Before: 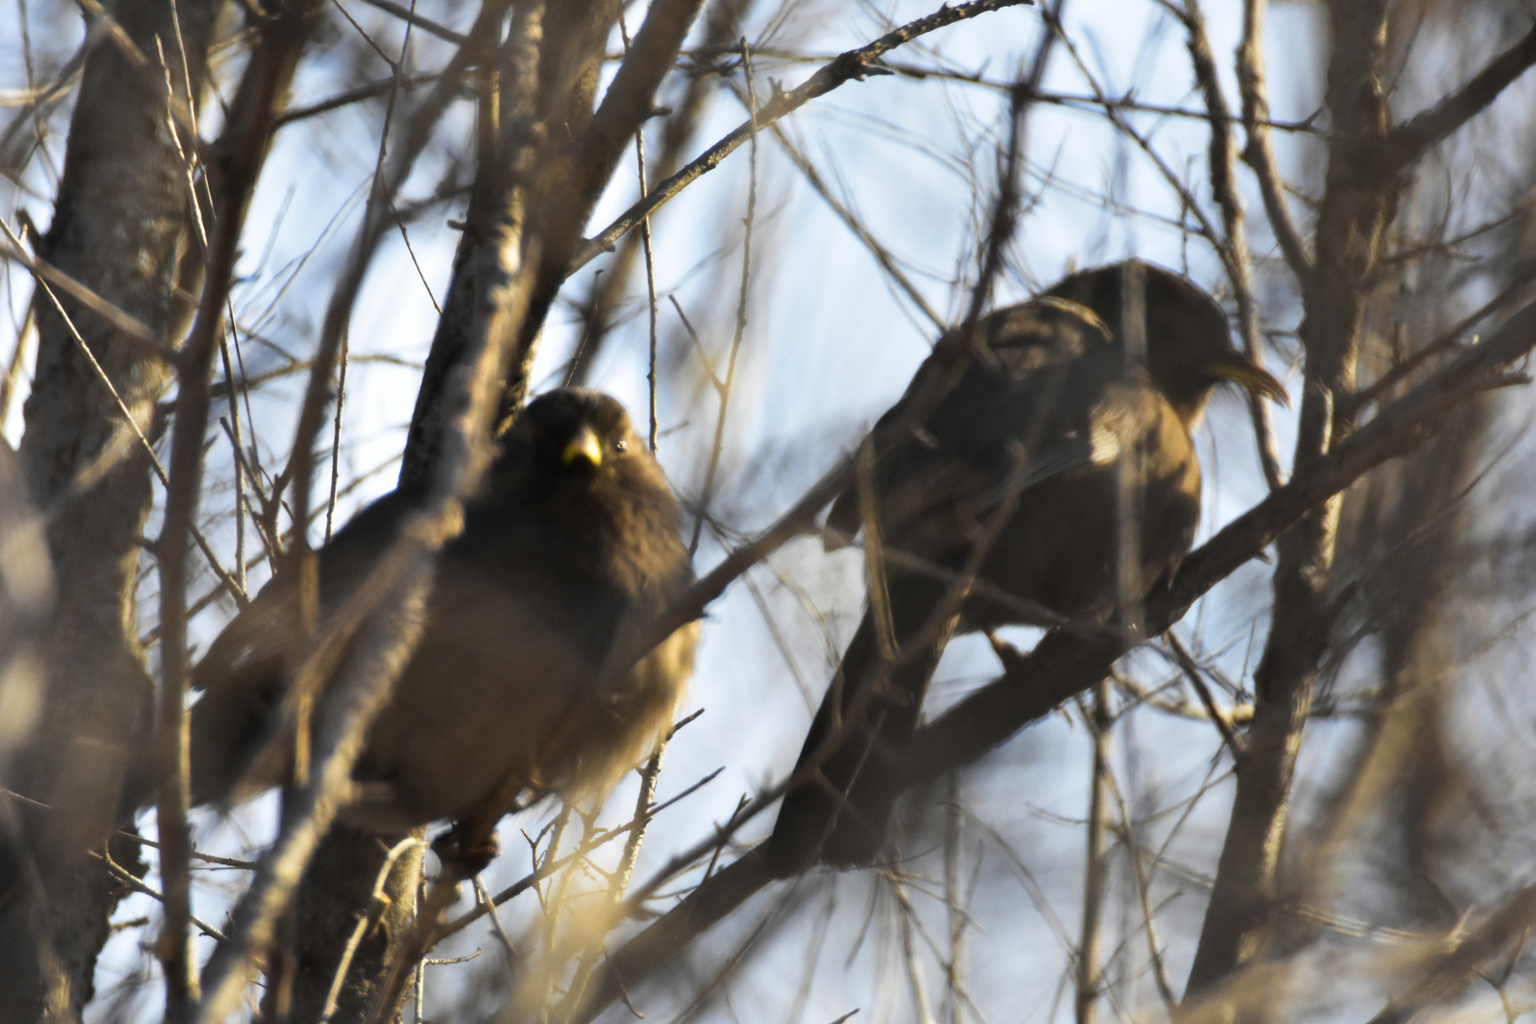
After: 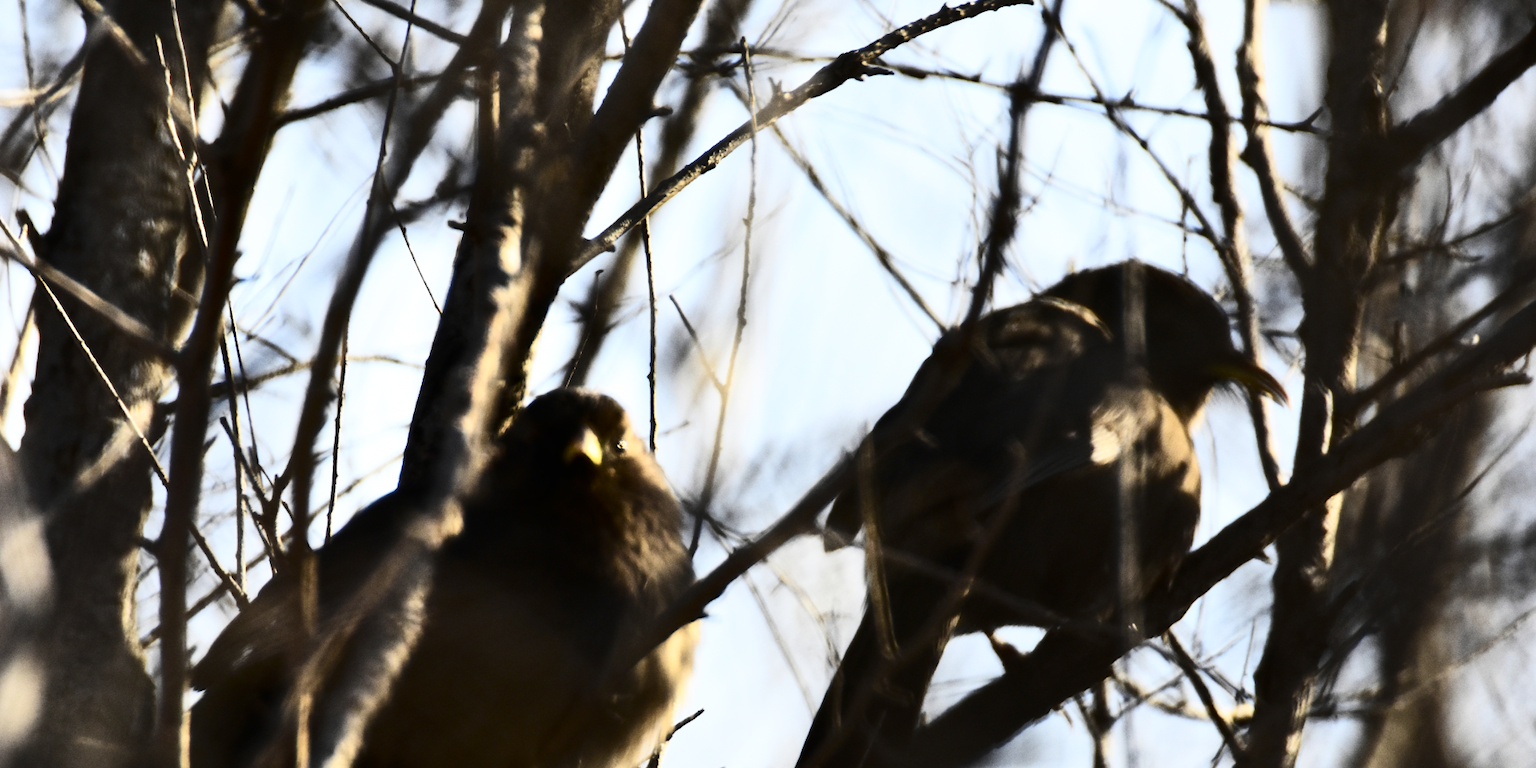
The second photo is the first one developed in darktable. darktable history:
contrast brightness saturation: contrast 0.491, saturation -0.09
crop: bottom 24.991%
